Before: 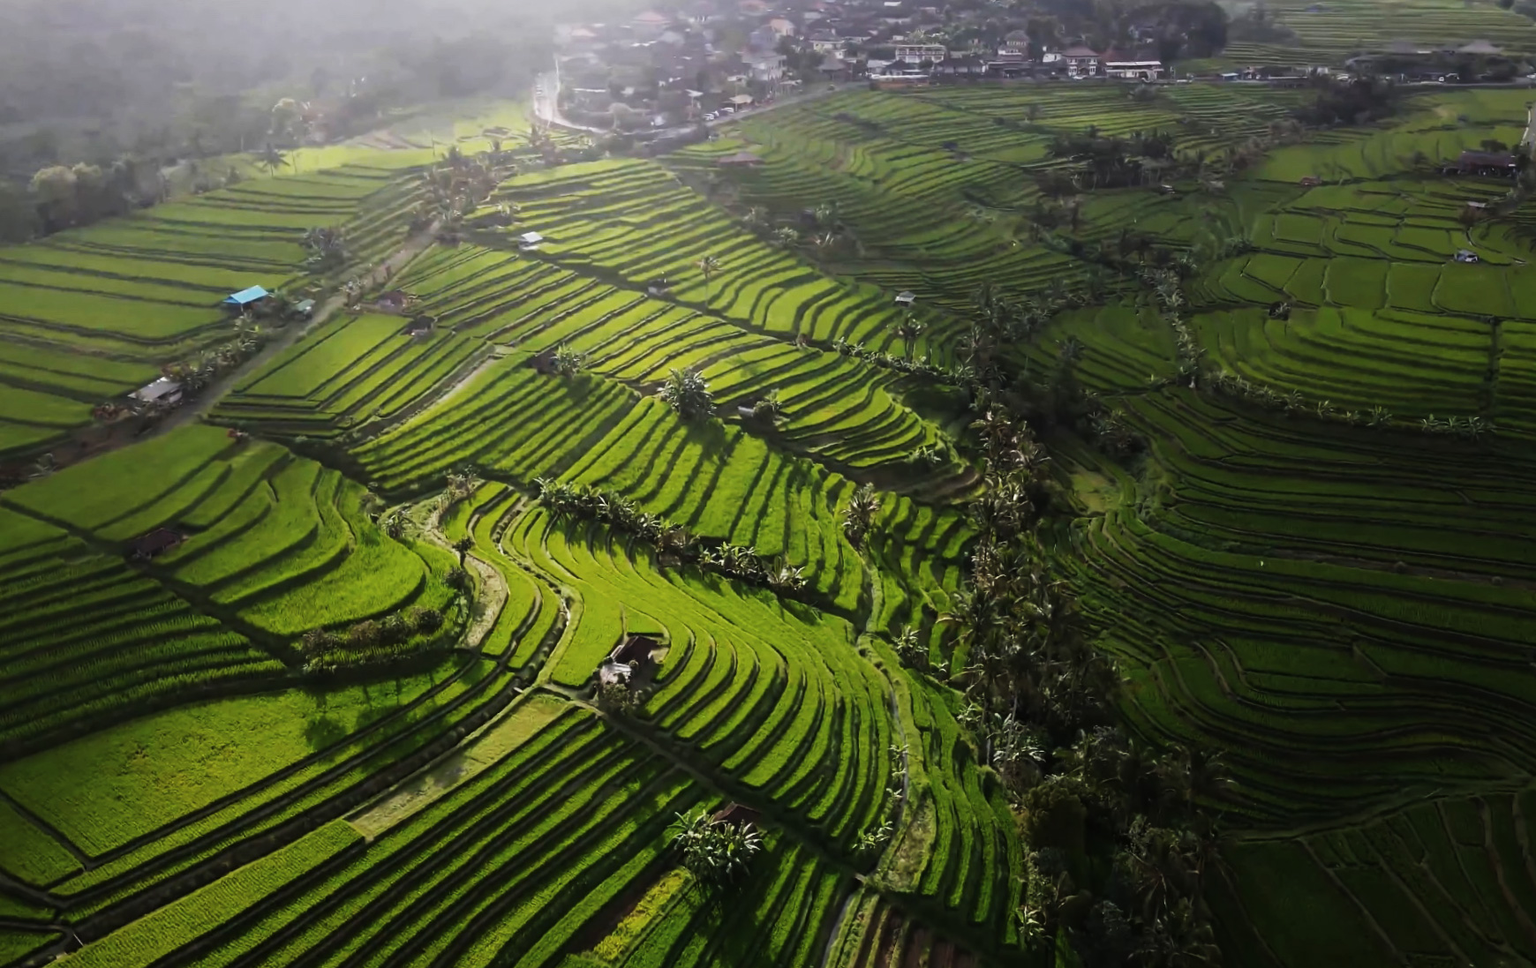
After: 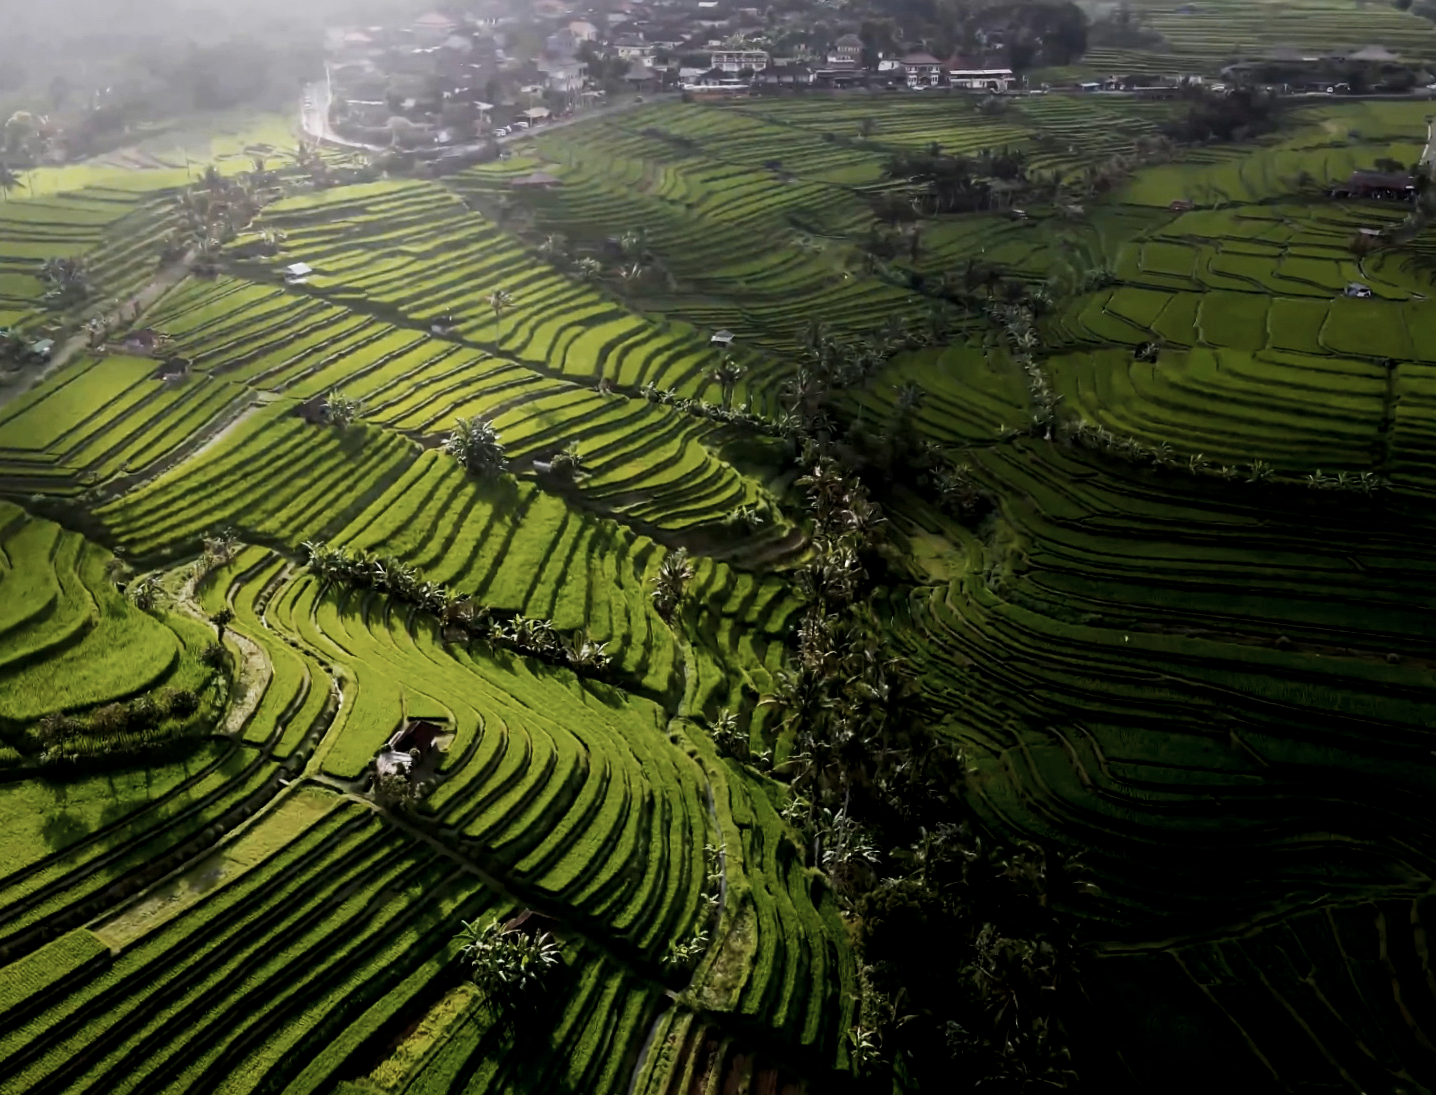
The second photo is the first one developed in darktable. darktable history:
crop: left 17.464%, bottom 0.05%
contrast brightness saturation: contrast 0.095, saturation -0.355
color balance rgb: shadows lift › chroma 0.661%, shadows lift › hue 110.7°, global offset › luminance -0.887%, perceptual saturation grading › global saturation 30.819%
